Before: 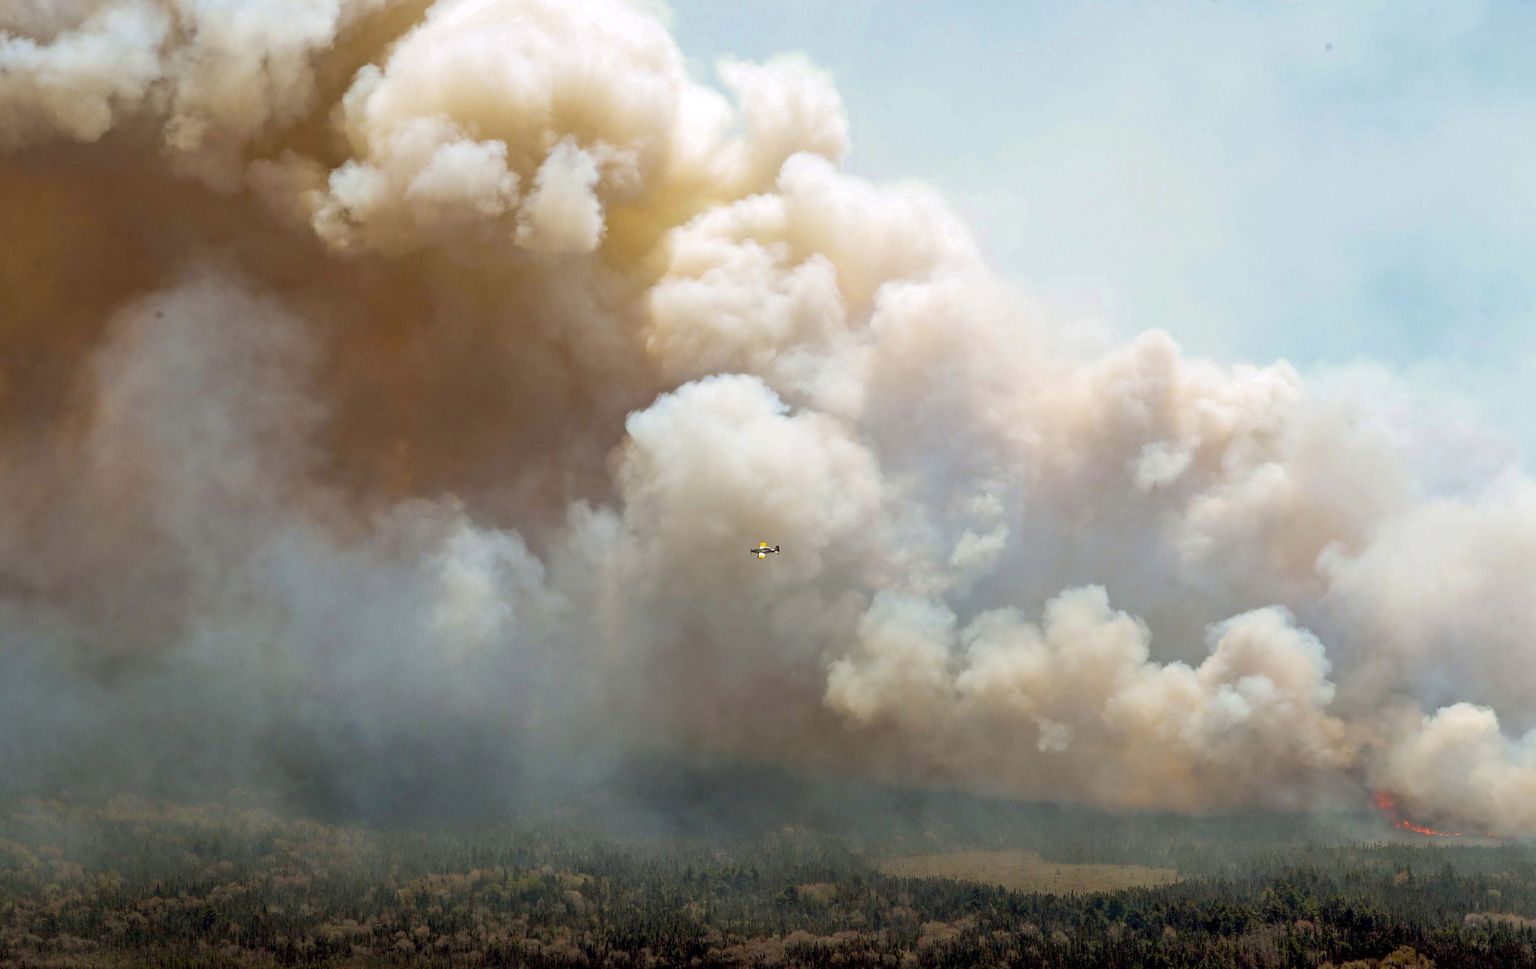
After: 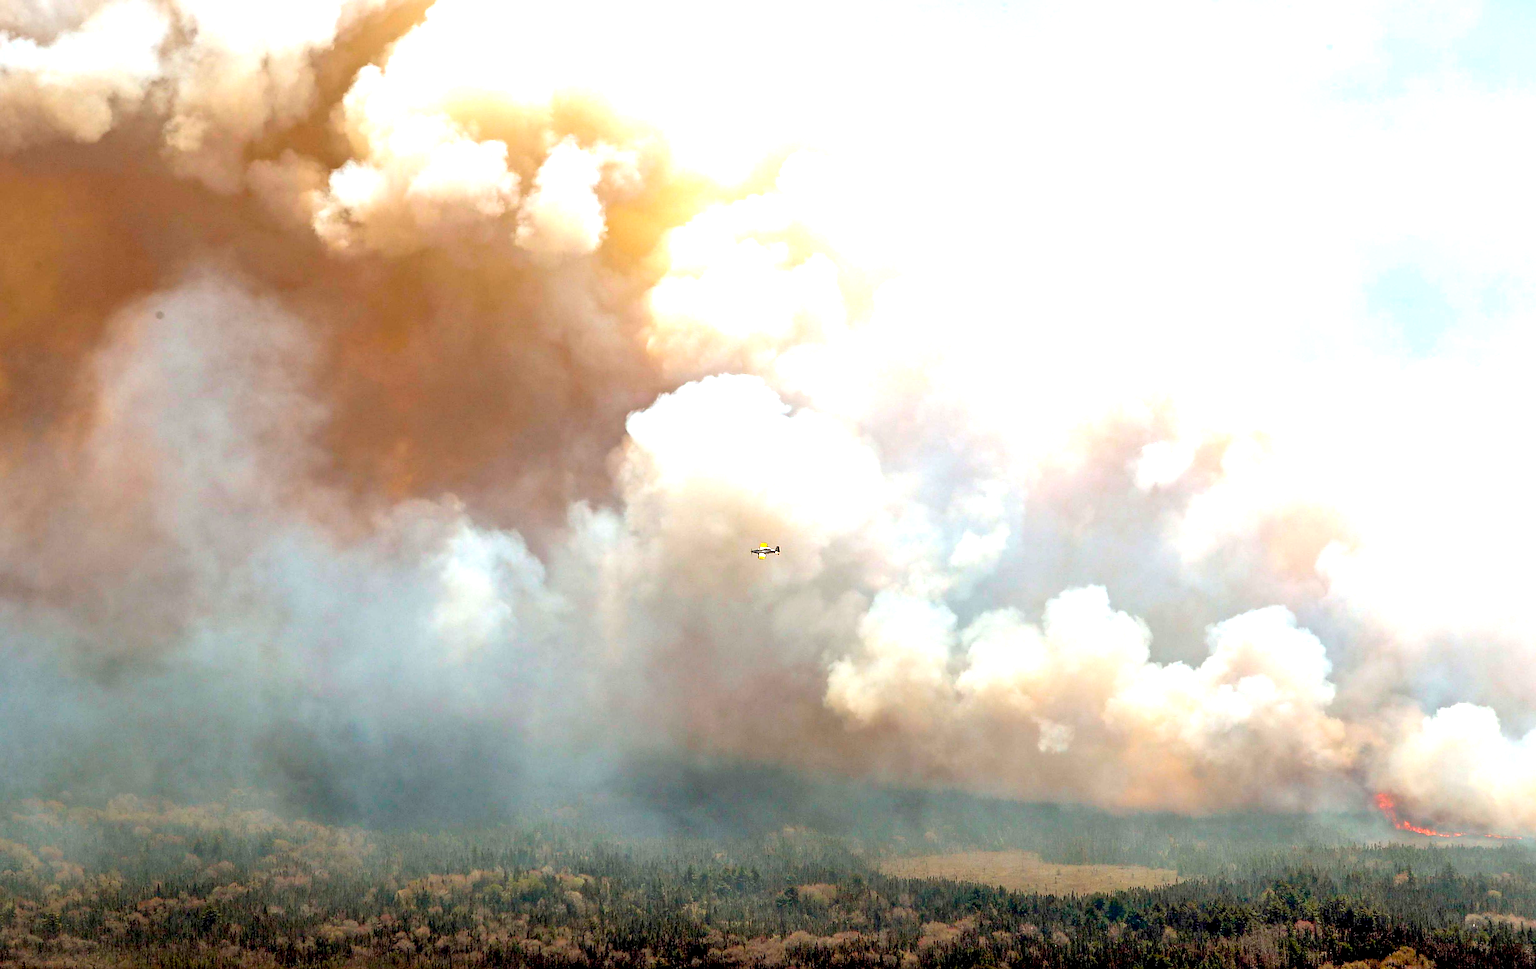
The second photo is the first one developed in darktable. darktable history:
sharpen: on, module defaults
exposure: black level correction 0.001, exposure 1.117 EV, compensate exposure bias true, compensate highlight preservation false
